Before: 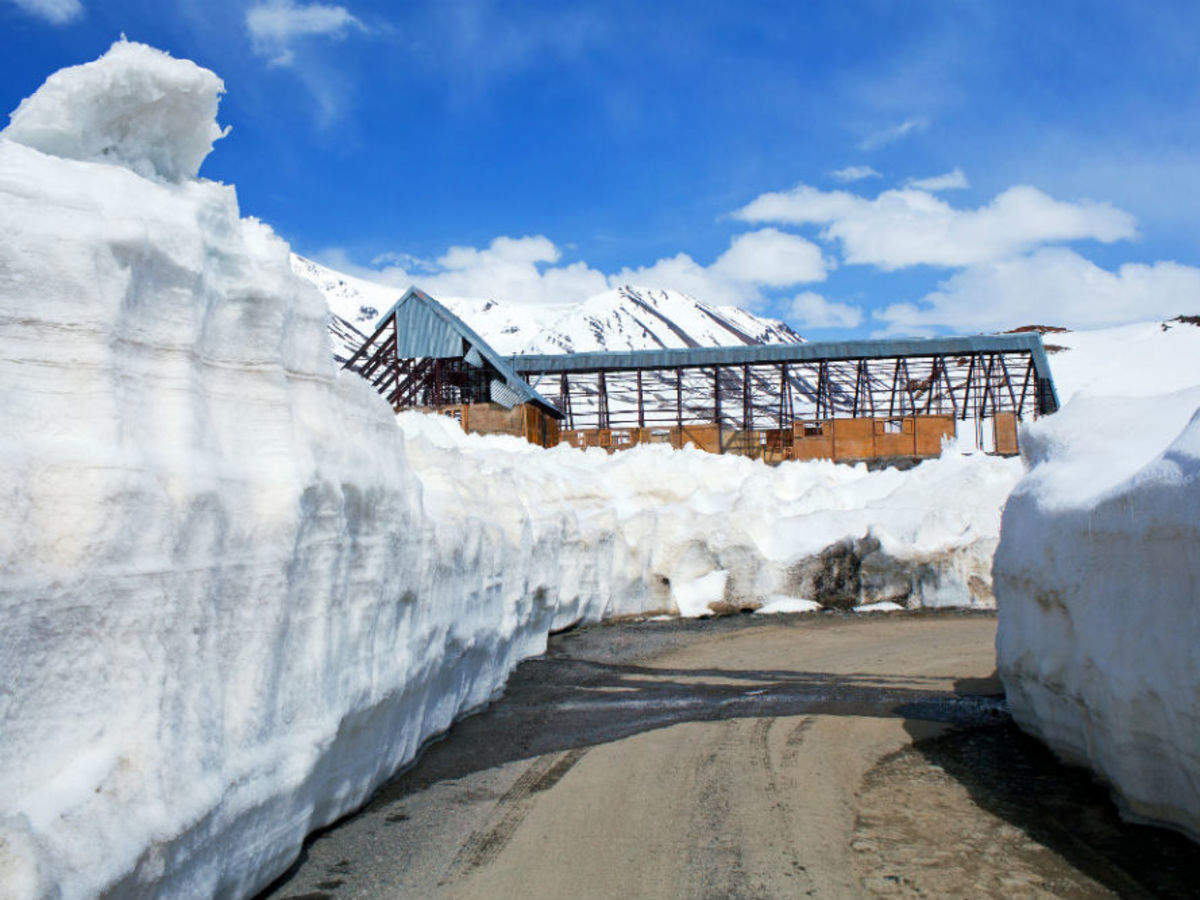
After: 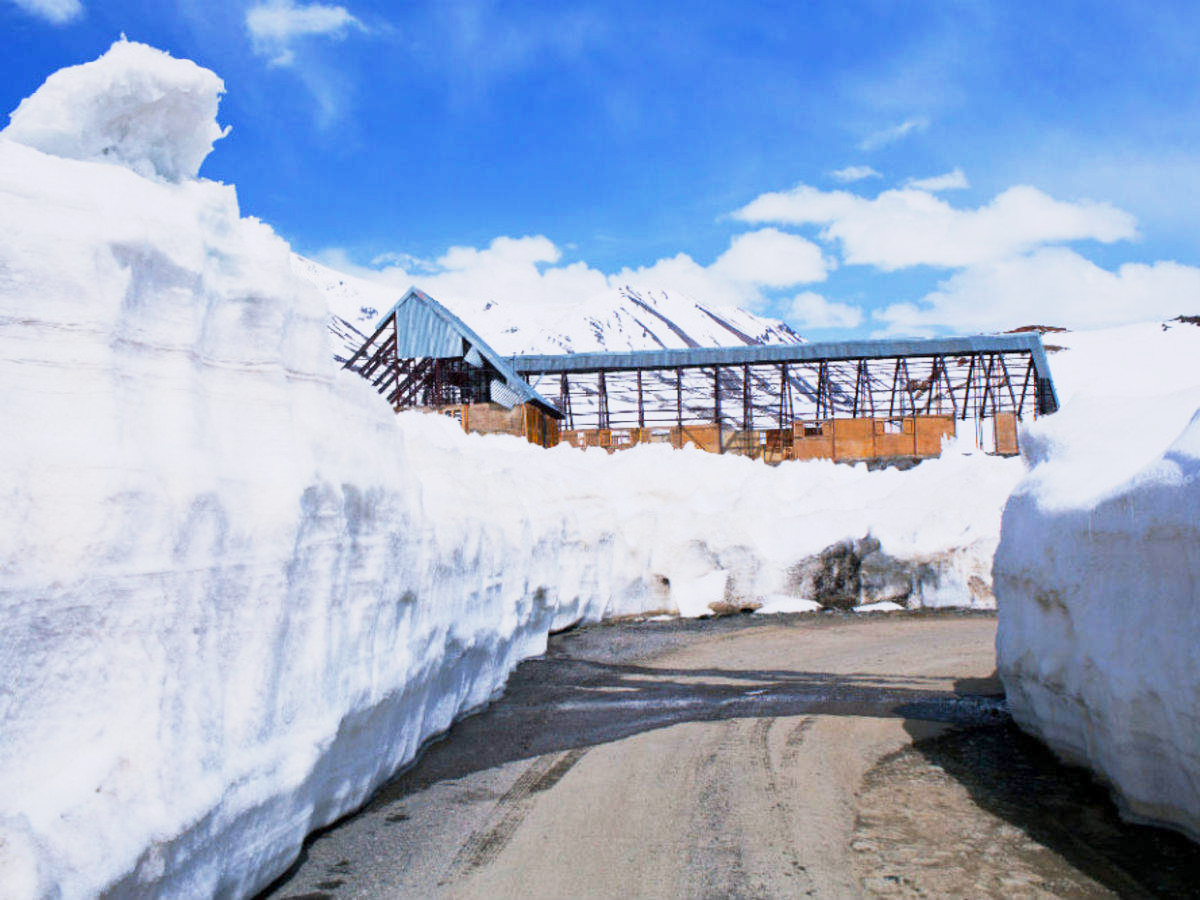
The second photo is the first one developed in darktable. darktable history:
white balance: red 1.004, blue 1.096
base curve: curves: ch0 [(0, 0) (0.088, 0.125) (0.176, 0.251) (0.354, 0.501) (0.613, 0.749) (1, 0.877)], preserve colors none
